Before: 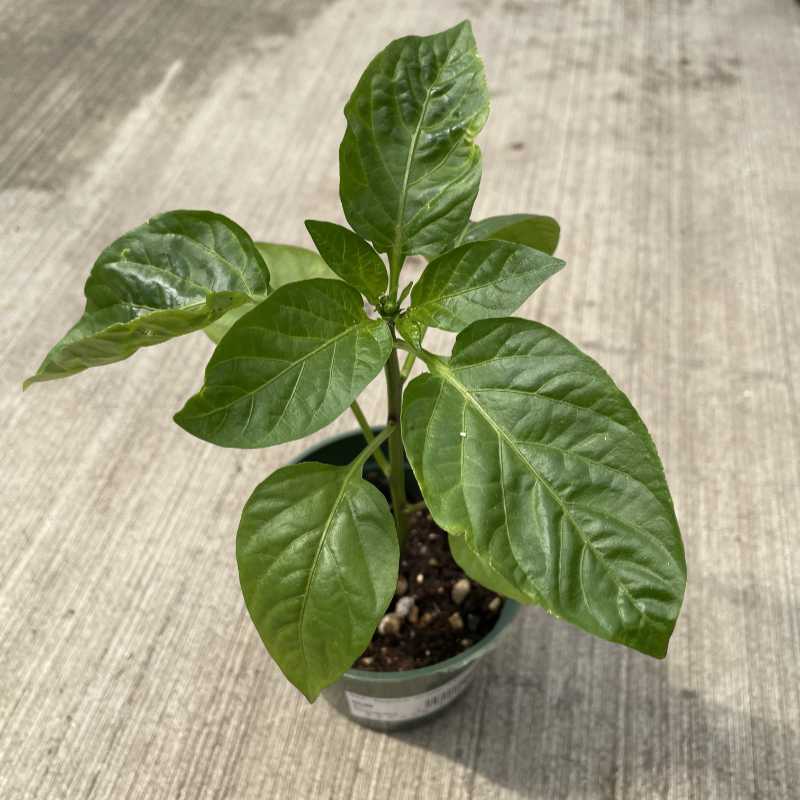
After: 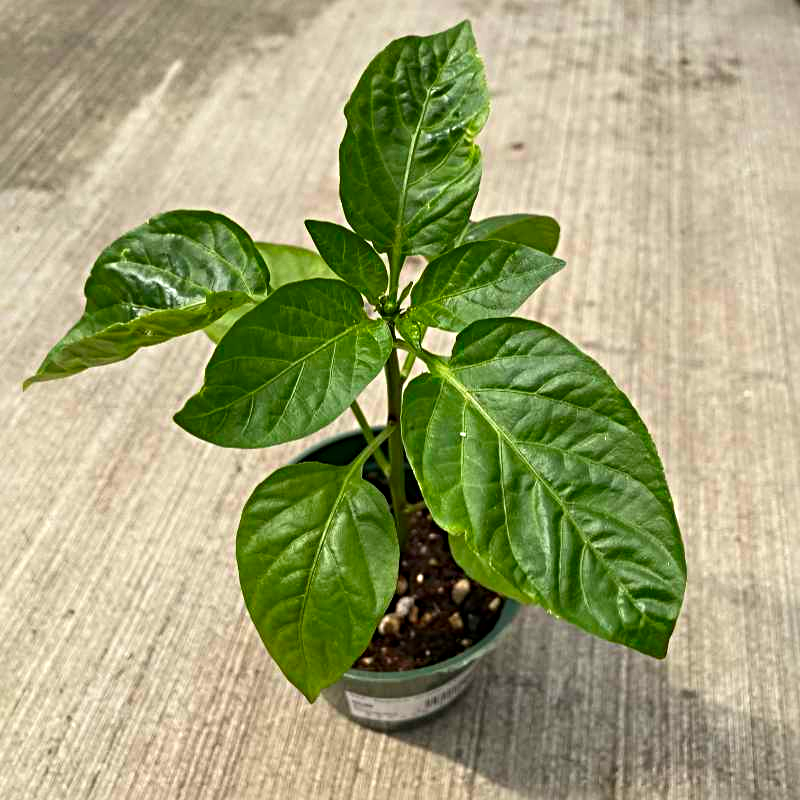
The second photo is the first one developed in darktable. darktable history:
contrast brightness saturation: contrast 0.09, saturation 0.28
sharpen: radius 4.883
